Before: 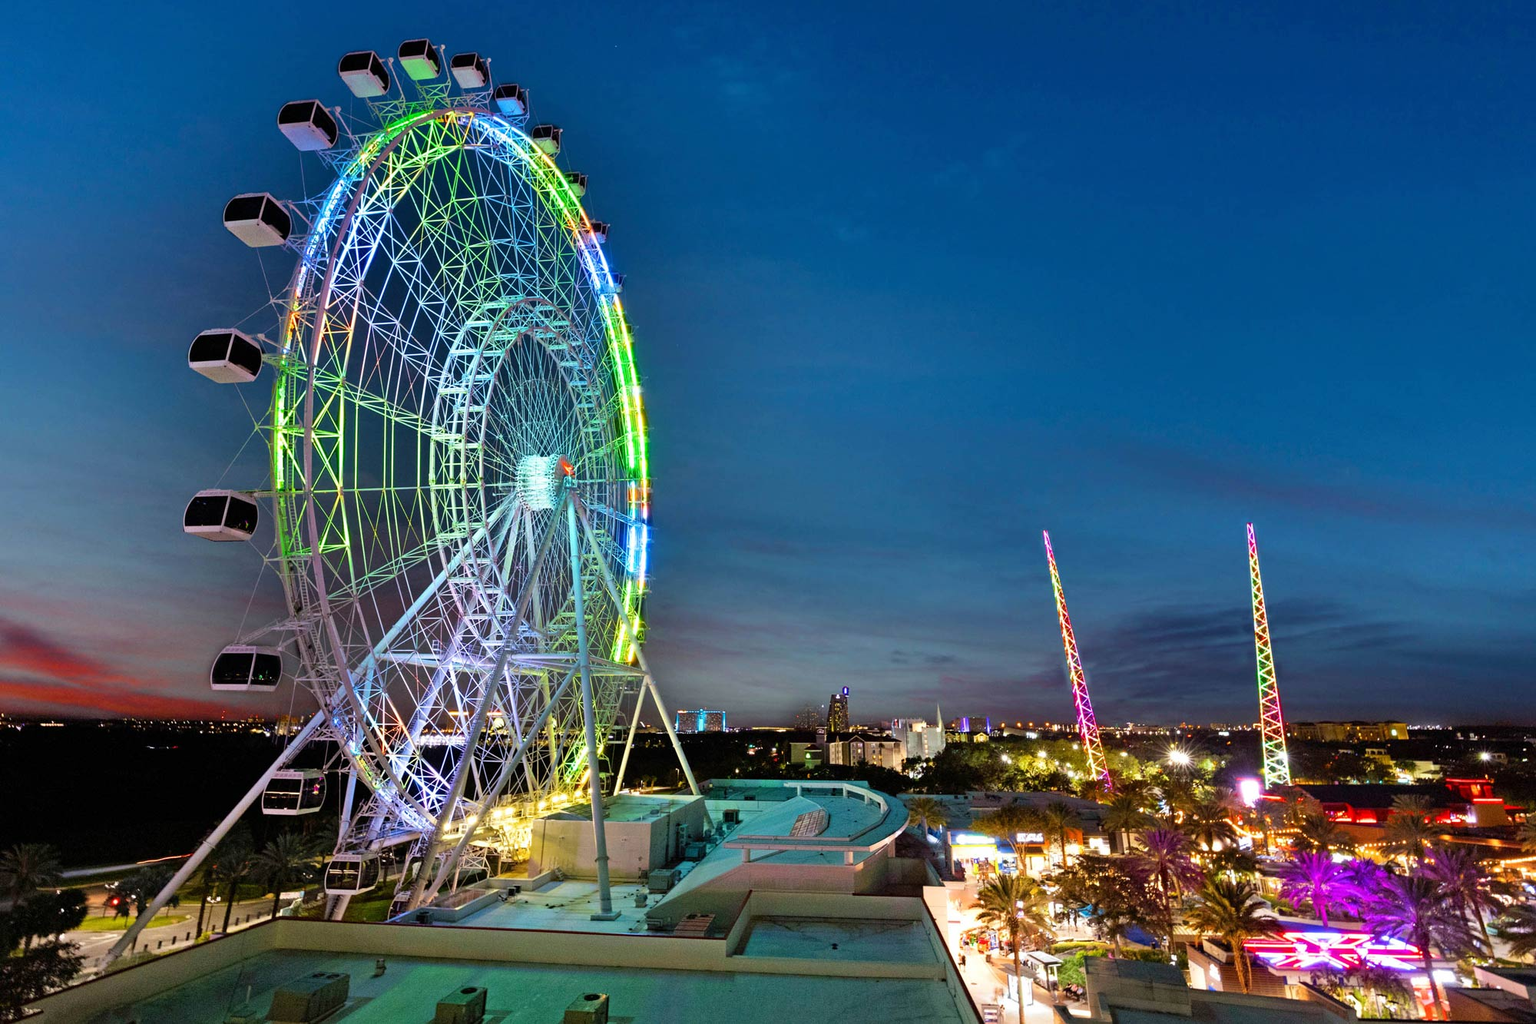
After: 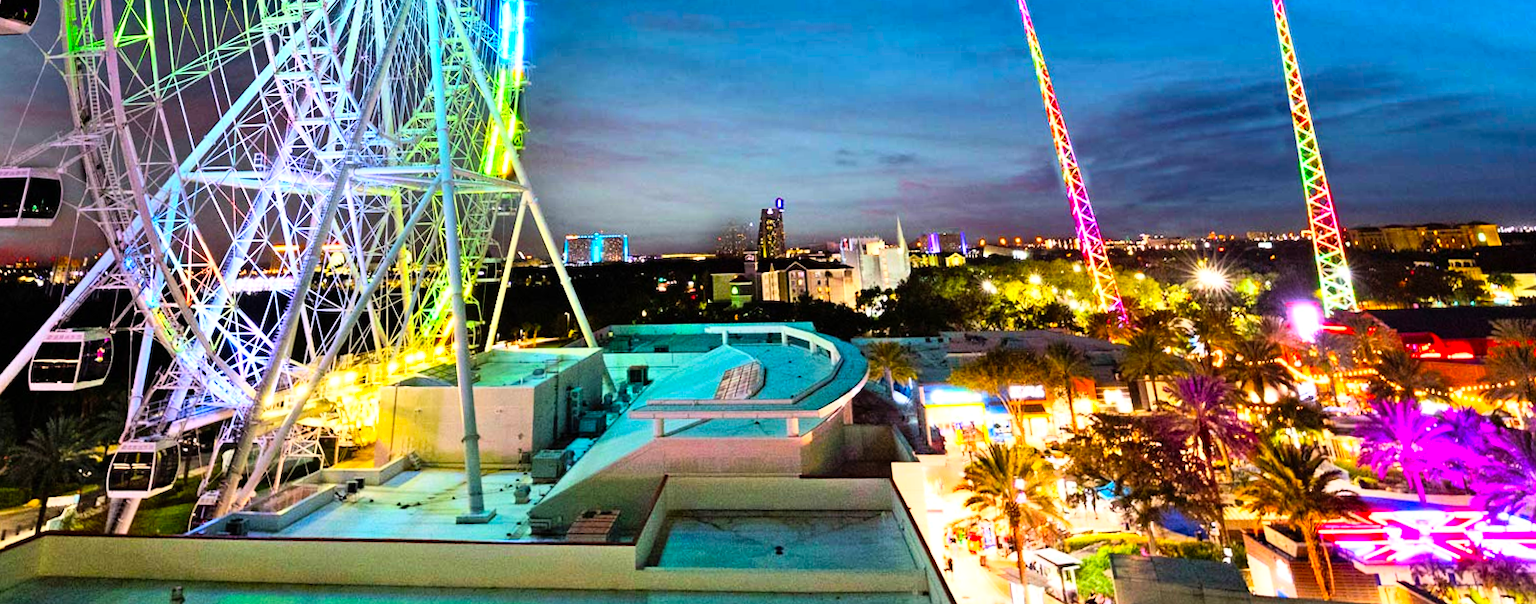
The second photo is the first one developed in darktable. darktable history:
color balance: contrast 6.48%, output saturation 113.3%
crop and rotate: left 13.306%, top 48.129%, bottom 2.928%
tone curve: curves: ch0 [(0, 0) (0.093, 0.104) (0.226, 0.291) (0.327, 0.431) (0.471, 0.648) (0.759, 0.926) (1, 1)], color space Lab, linked channels, preserve colors none
rotate and perspective: rotation -1.68°, lens shift (vertical) -0.146, crop left 0.049, crop right 0.912, crop top 0.032, crop bottom 0.96
